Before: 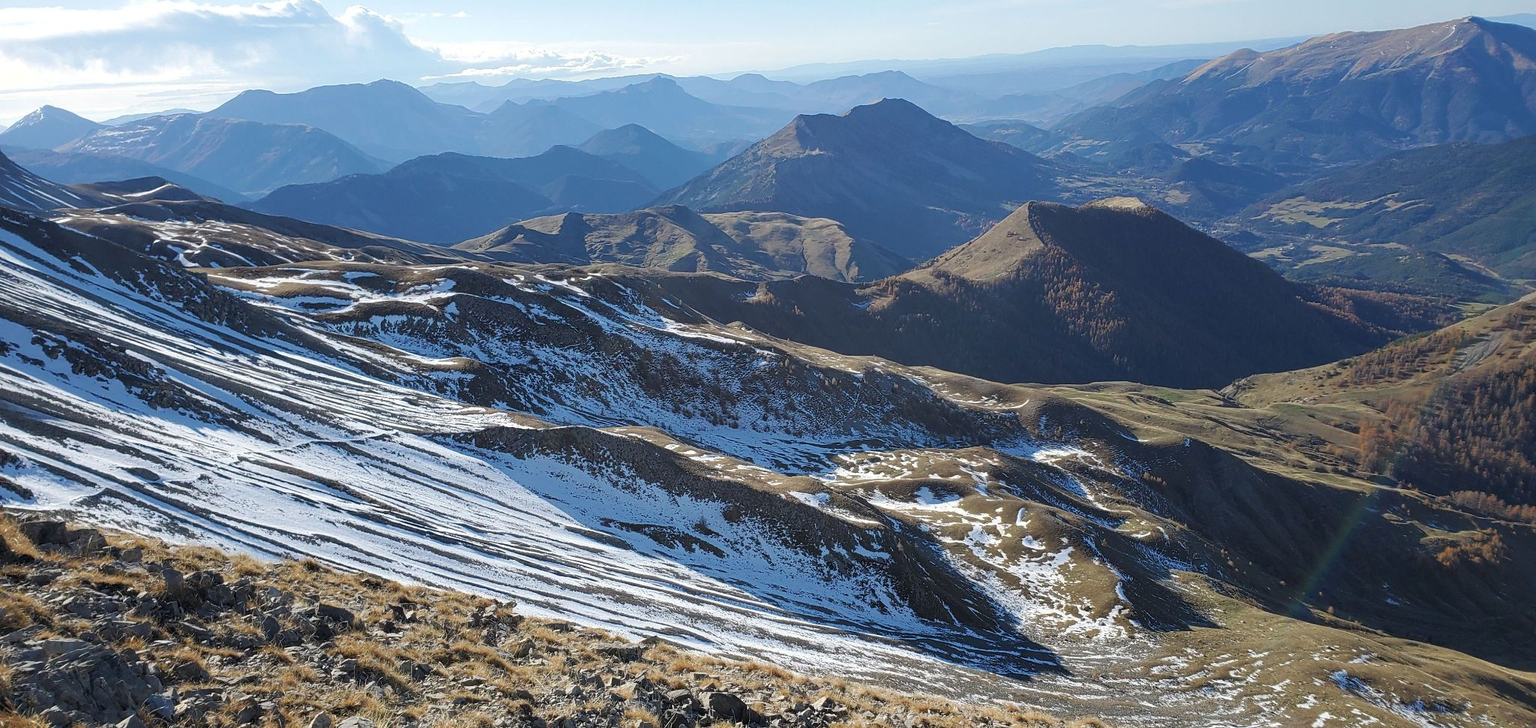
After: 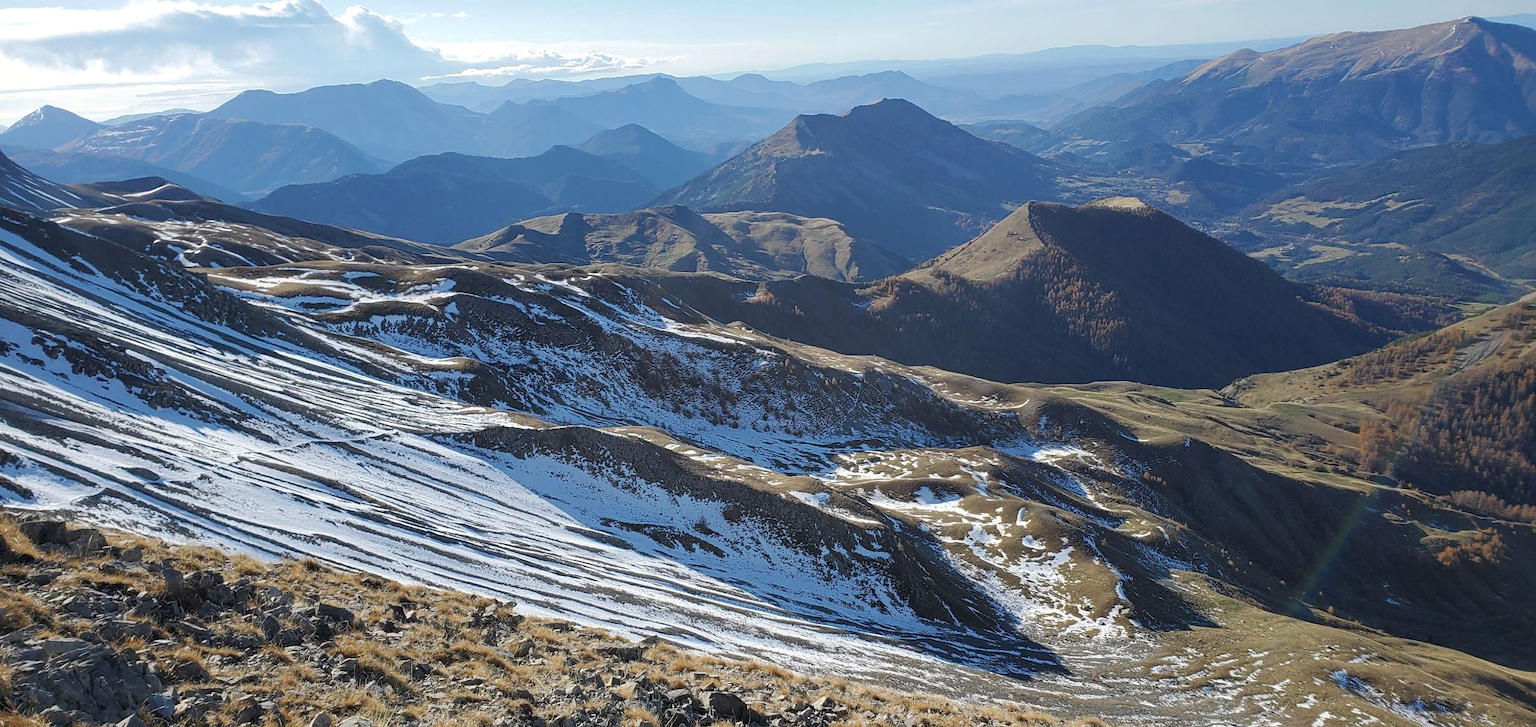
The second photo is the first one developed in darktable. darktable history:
tone equalizer: smoothing diameter 24.83%, edges refinement/feathering 11.53, preserve details guided filter
shadows and highlights: shadows 8.62, white point adjustment 0.944, highlights -40.02
